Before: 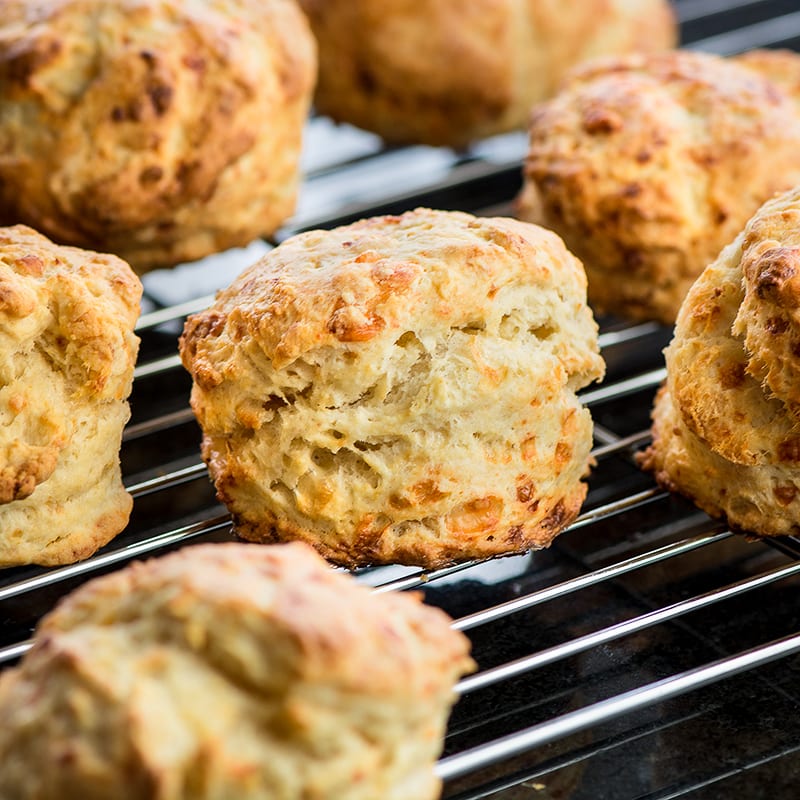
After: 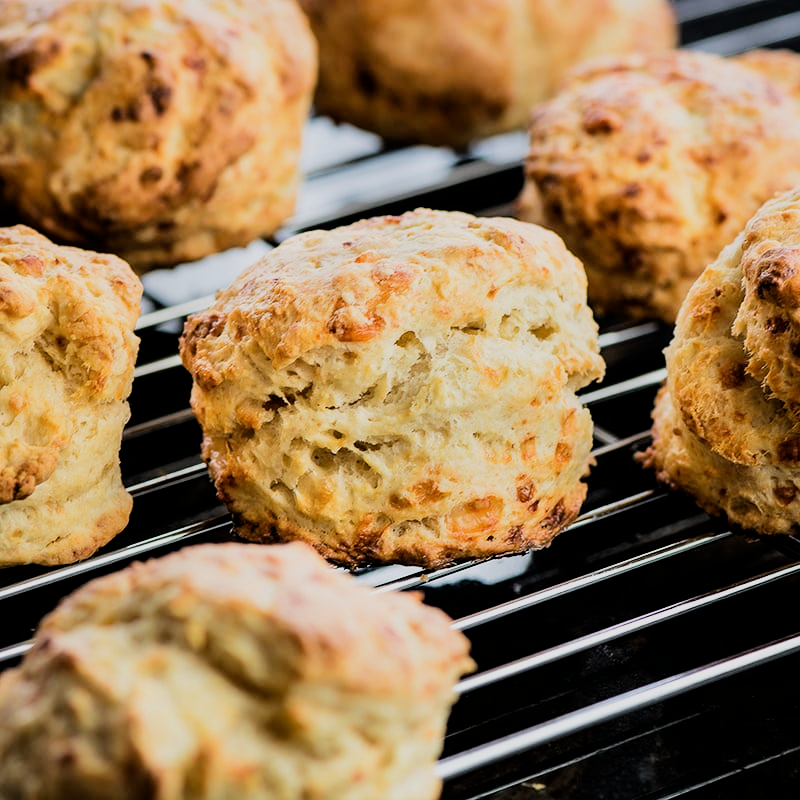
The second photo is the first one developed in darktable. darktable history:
filmic rgb: black relative exposure -5.08 EV, white relative exposure 3.95 EV, hardness 2.87, contrast 1.299, highlights saturation mix -31.21%
color correction: highlights a* 0.069, highlights b* -0.487
exposure: exposure -0.049 EV, compensate exposure bias true, compensate highlight preservation false
